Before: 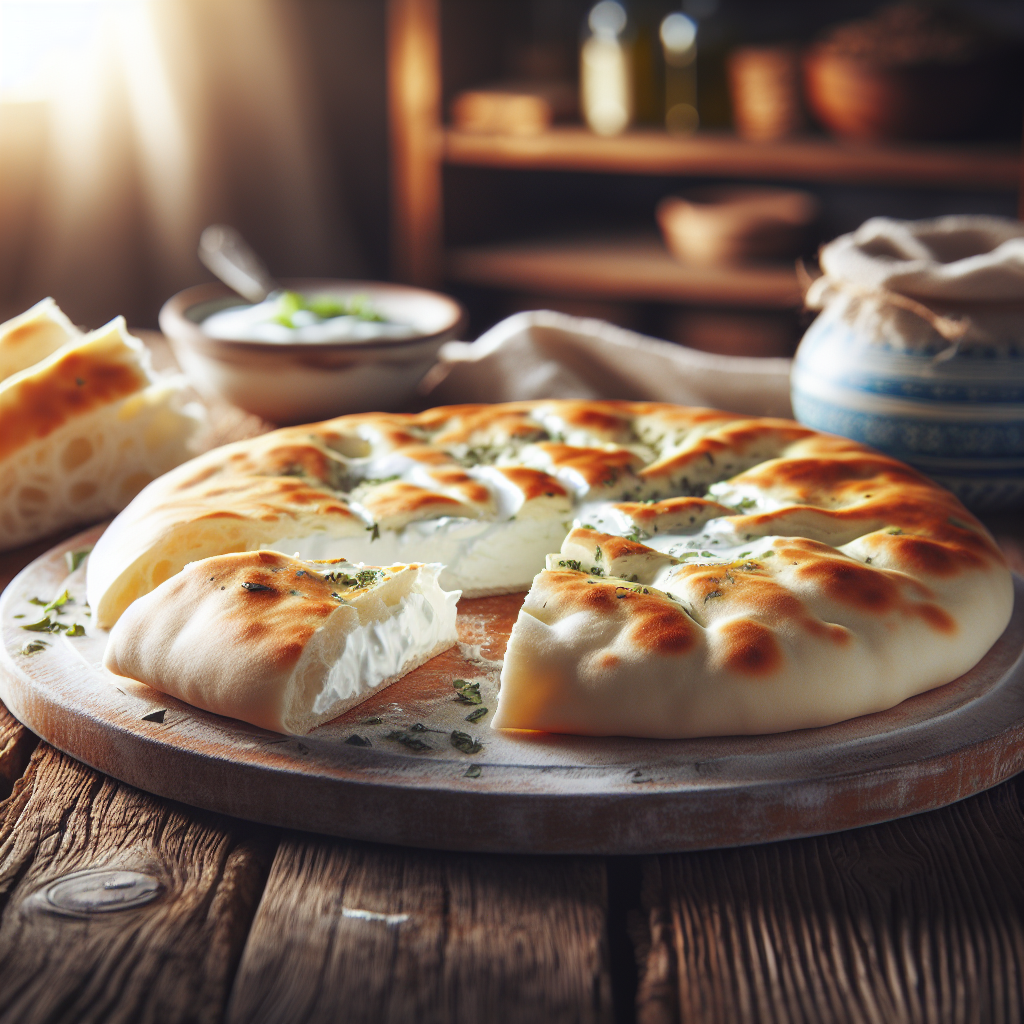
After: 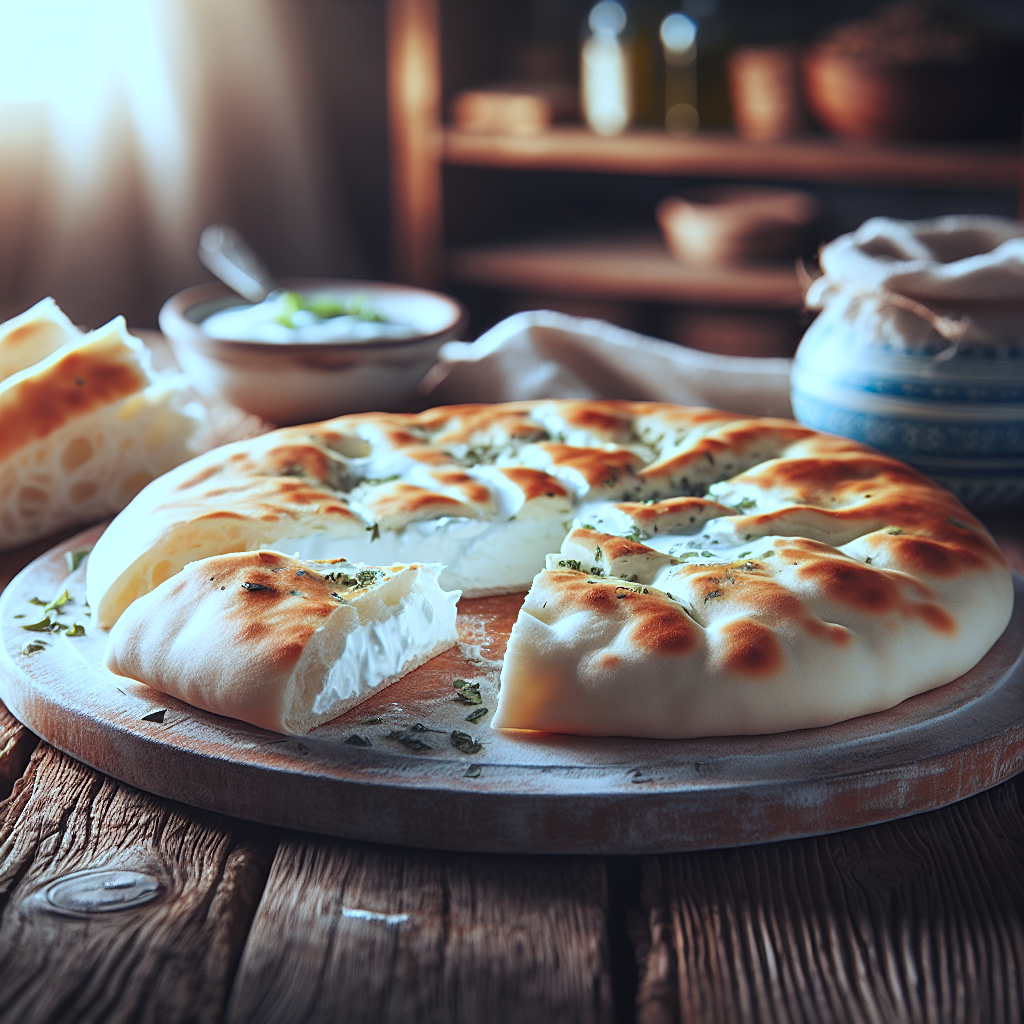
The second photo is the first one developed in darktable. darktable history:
sharpen: on, module defaults
color correction: highlights a* -9.35, highlights b* -23.15
